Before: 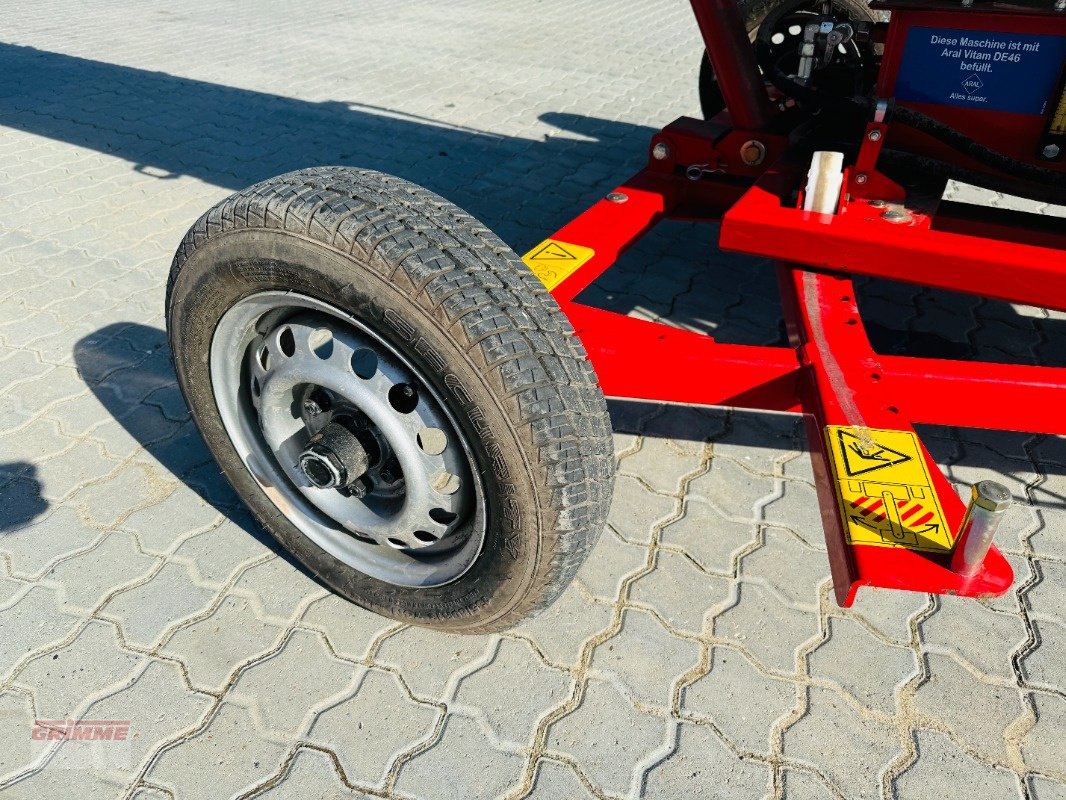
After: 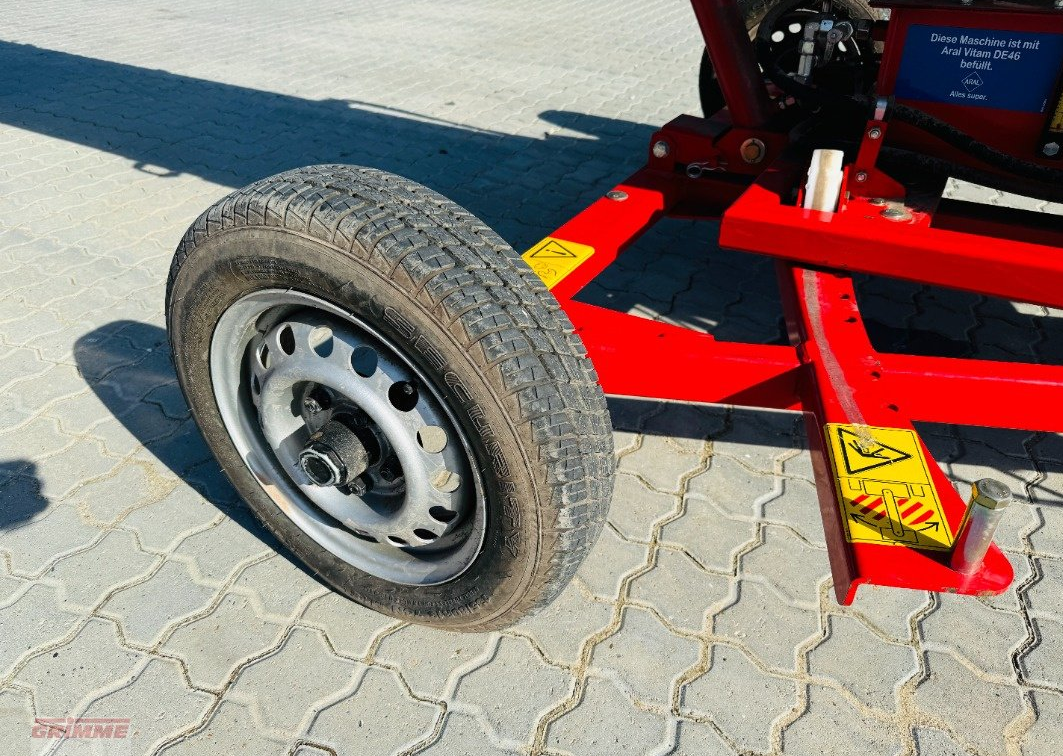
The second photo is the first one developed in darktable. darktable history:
crop: top 0.334%, right 0.258%, bottom 5.096%
